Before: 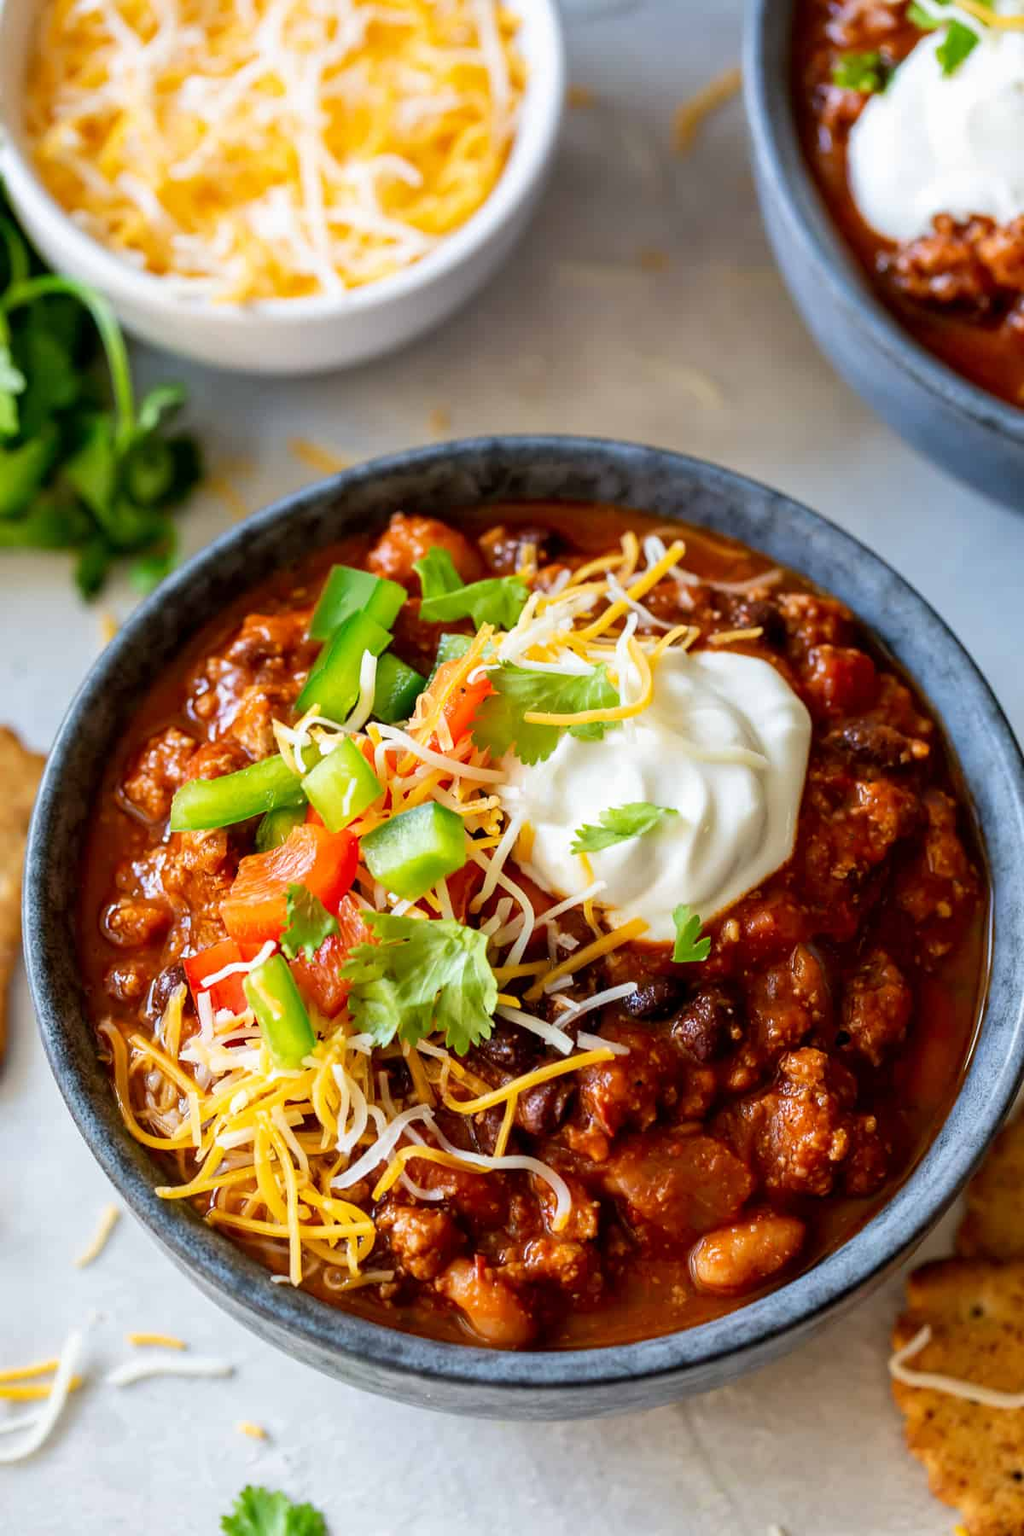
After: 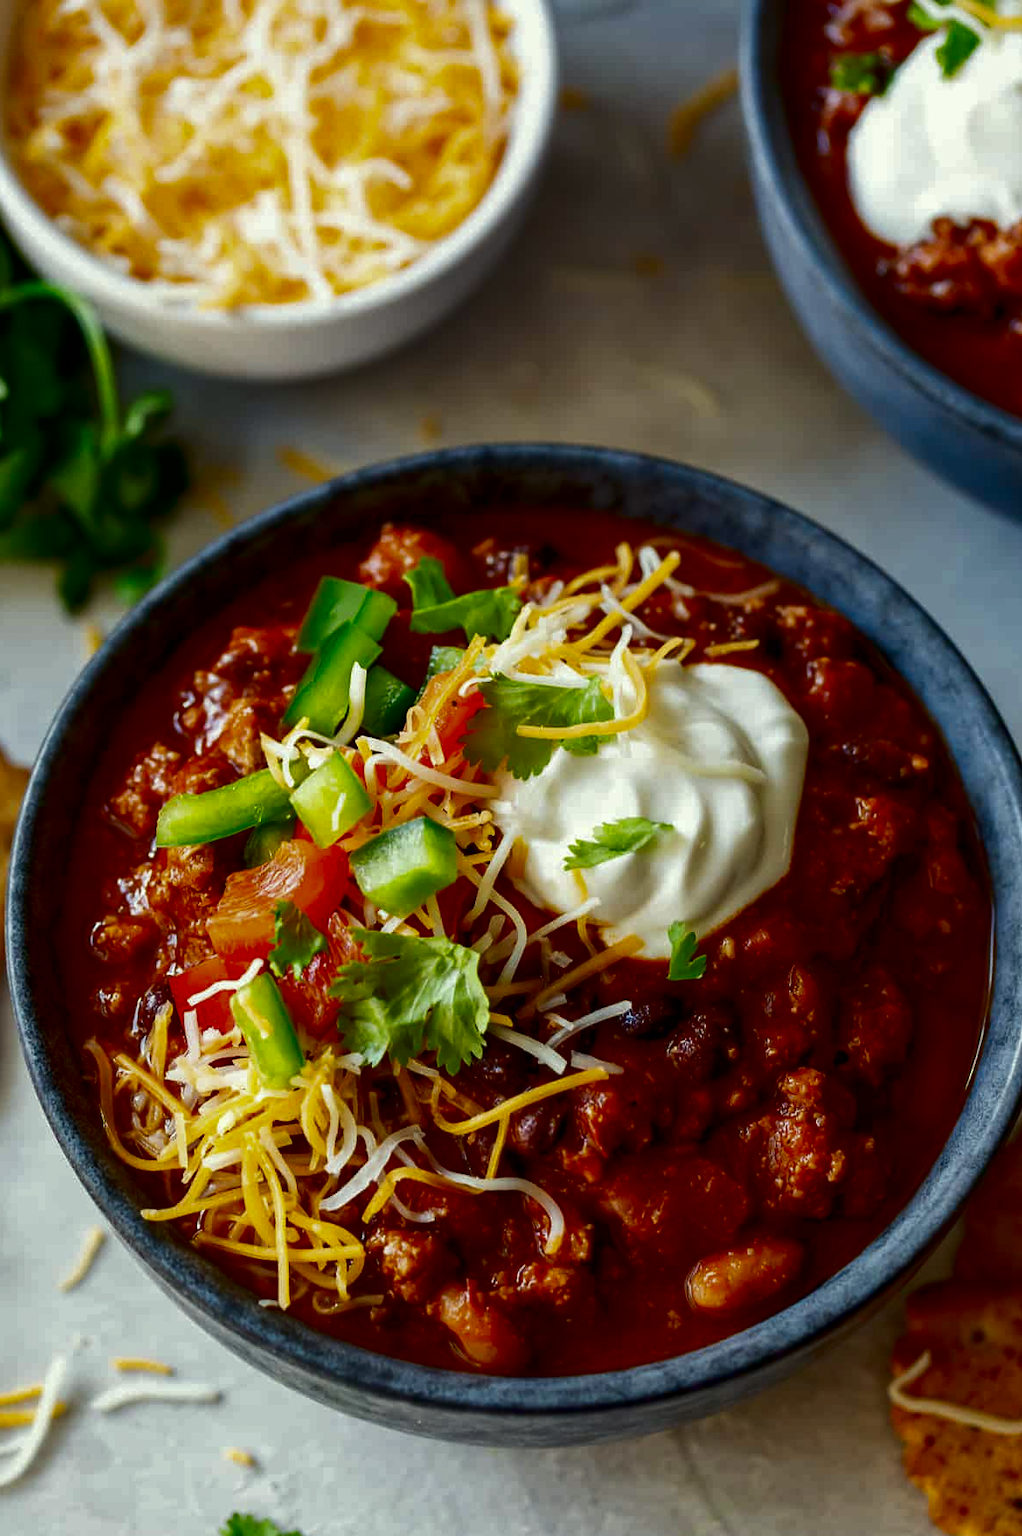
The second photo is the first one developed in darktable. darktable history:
tone equalizer: smoothing diameter 24.91%, edges refinement/feathering 11.48, preserve details guided filter
crop: left 1.719%, right 0.268%, bottom 1.81%
shadows and highlights: shadows 25.71, highlights -24.37, highlights color adjustment 0.123%
contrast brightness saturation: brightness -0.54
color correction: highlights a* -4.43, highlights b* 6.7
